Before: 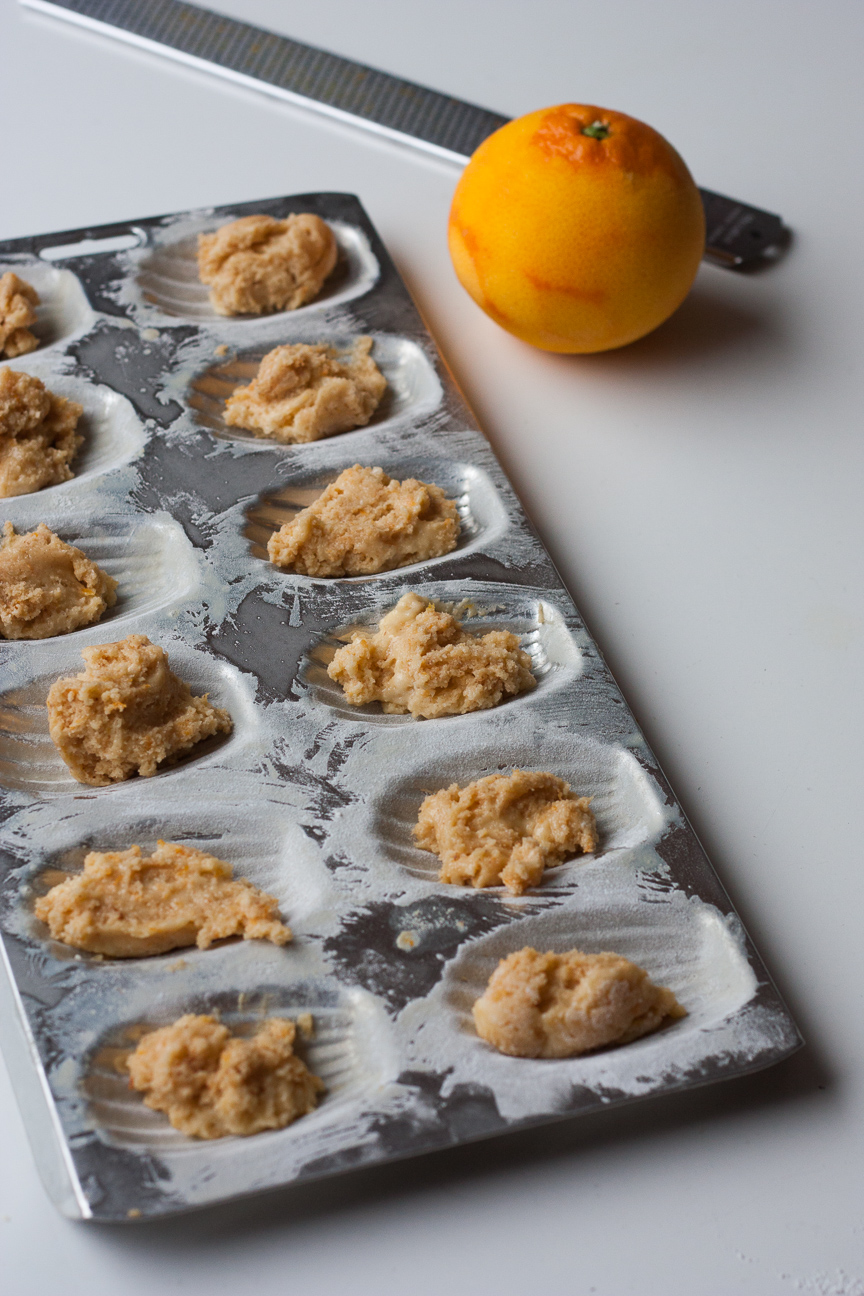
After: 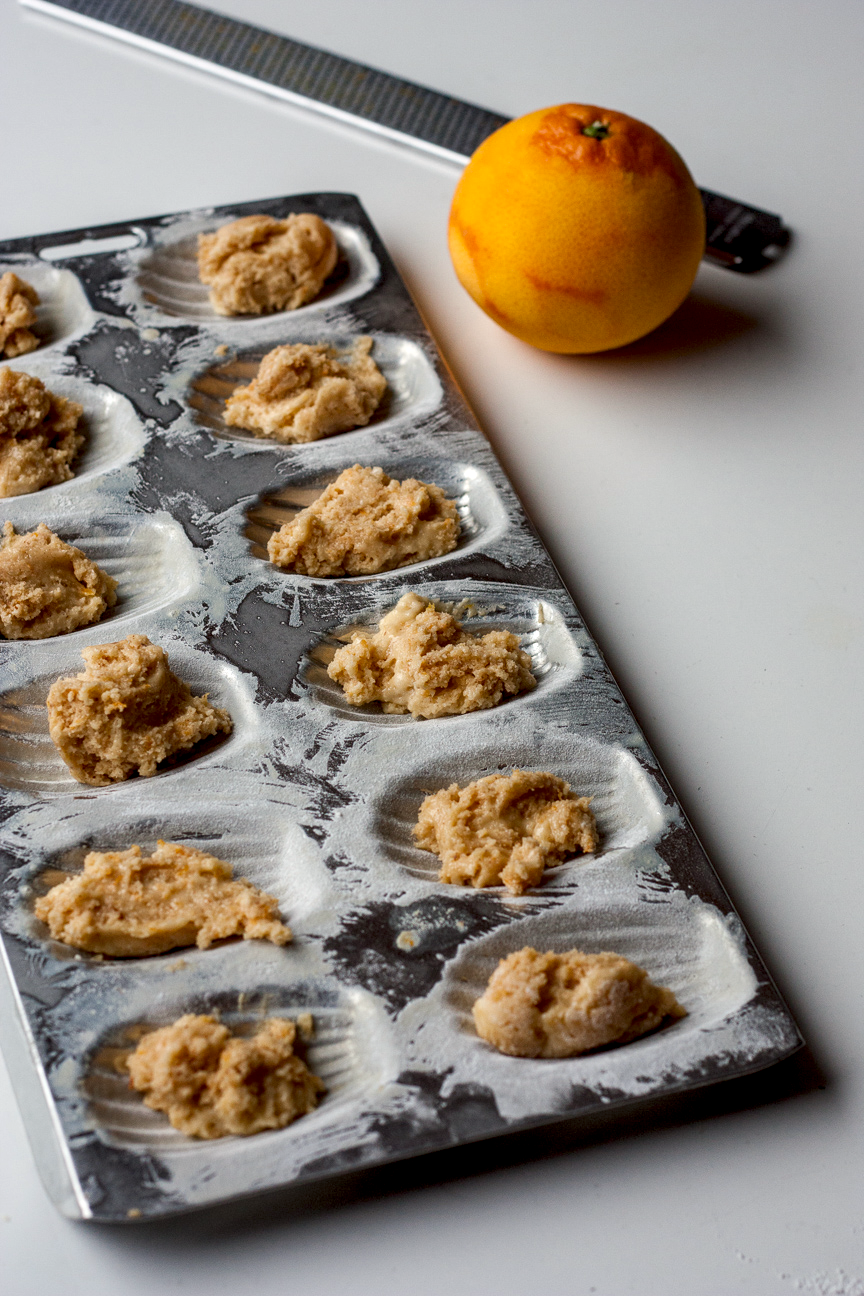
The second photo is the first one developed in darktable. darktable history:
color correction: highlights b* 3
exposure: black level correction 0.01, exposure 0.014 EV, compensate highlight preservation false
local contrast: detail 144%
